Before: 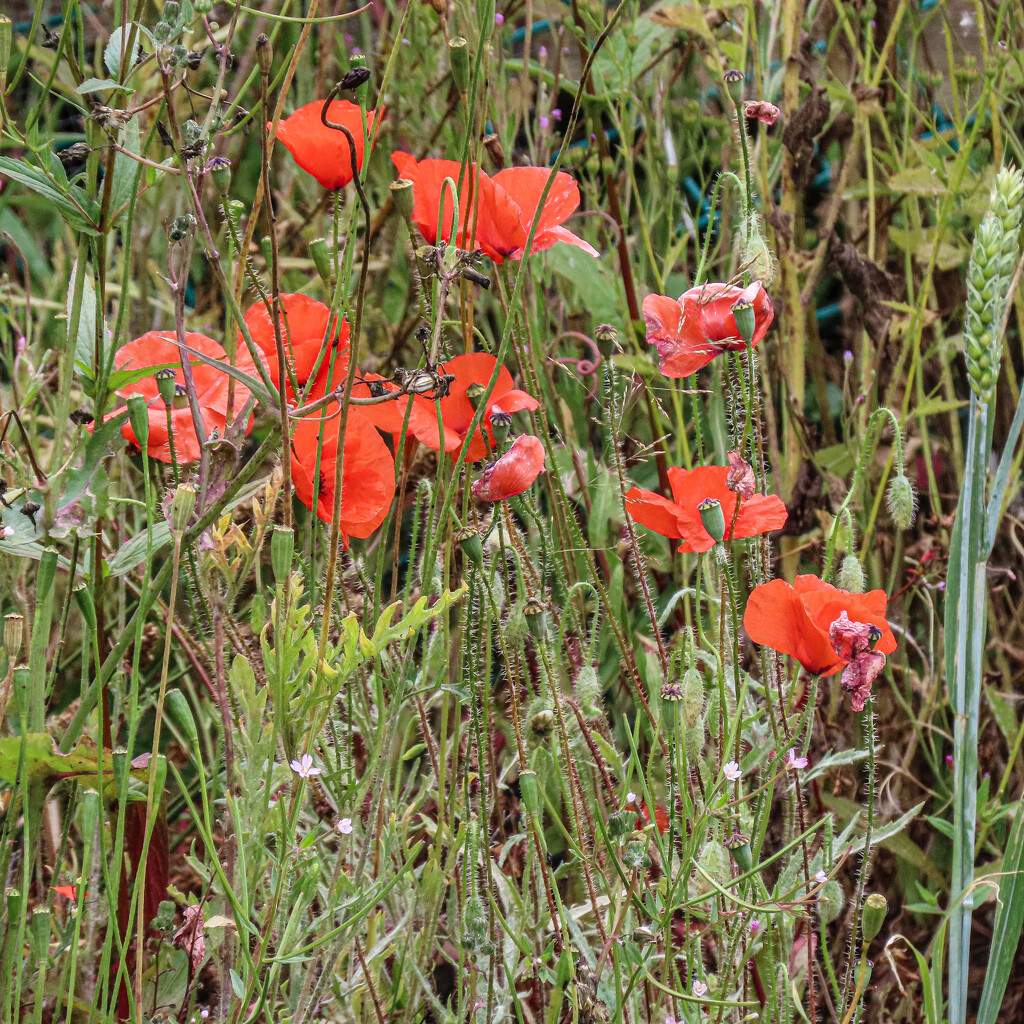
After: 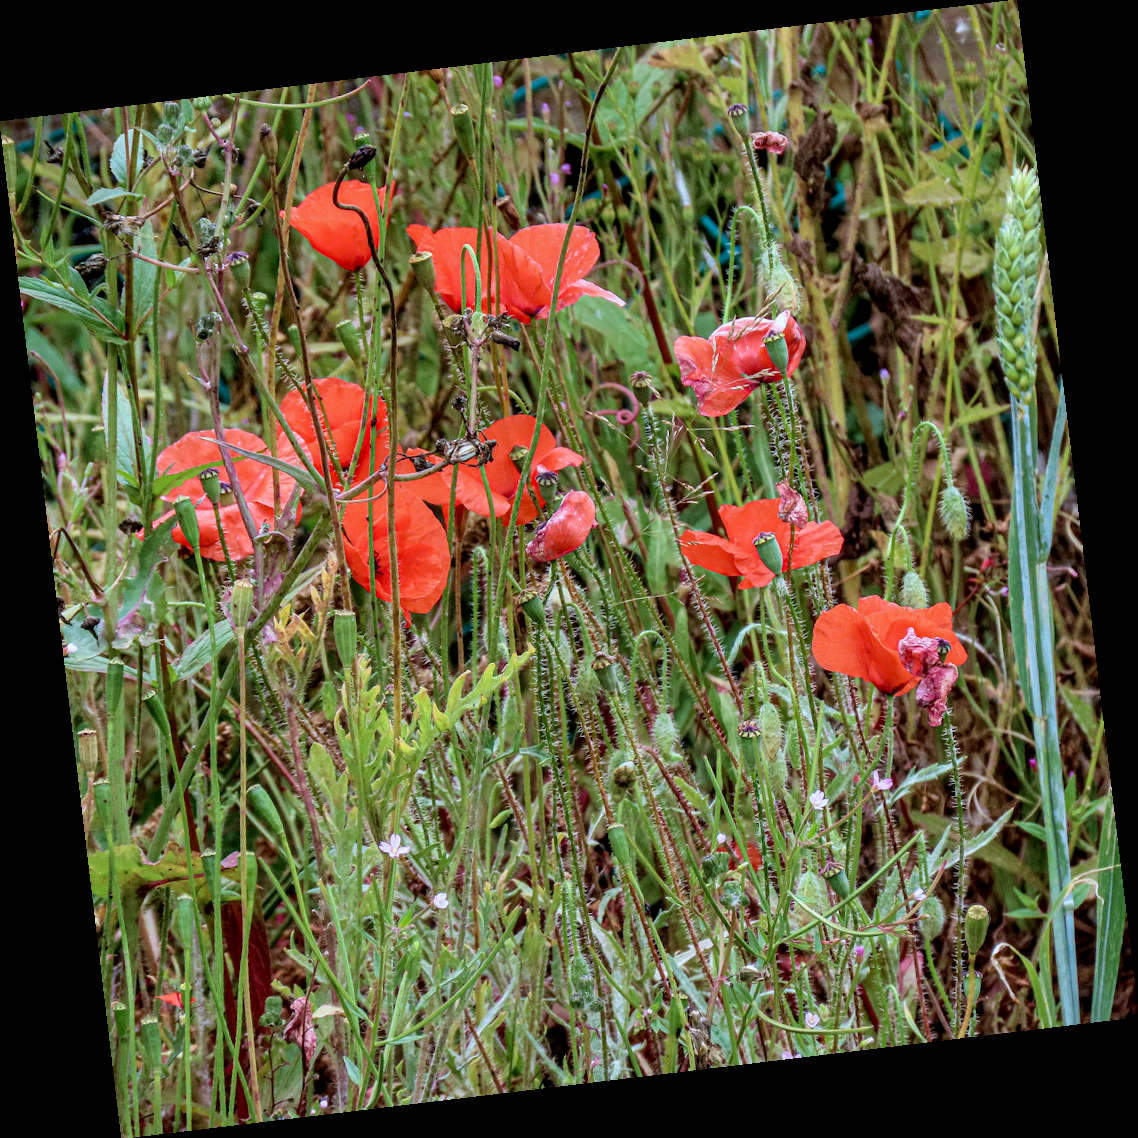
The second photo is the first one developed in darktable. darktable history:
rotate and perspective: rotation -6.83°, automatic cropping off
color correction: highlights a* -4.18, highlights b* -10.81
velvia: on, module defaults
exposure: black level correction 0.009, compensate highlight preservation false
